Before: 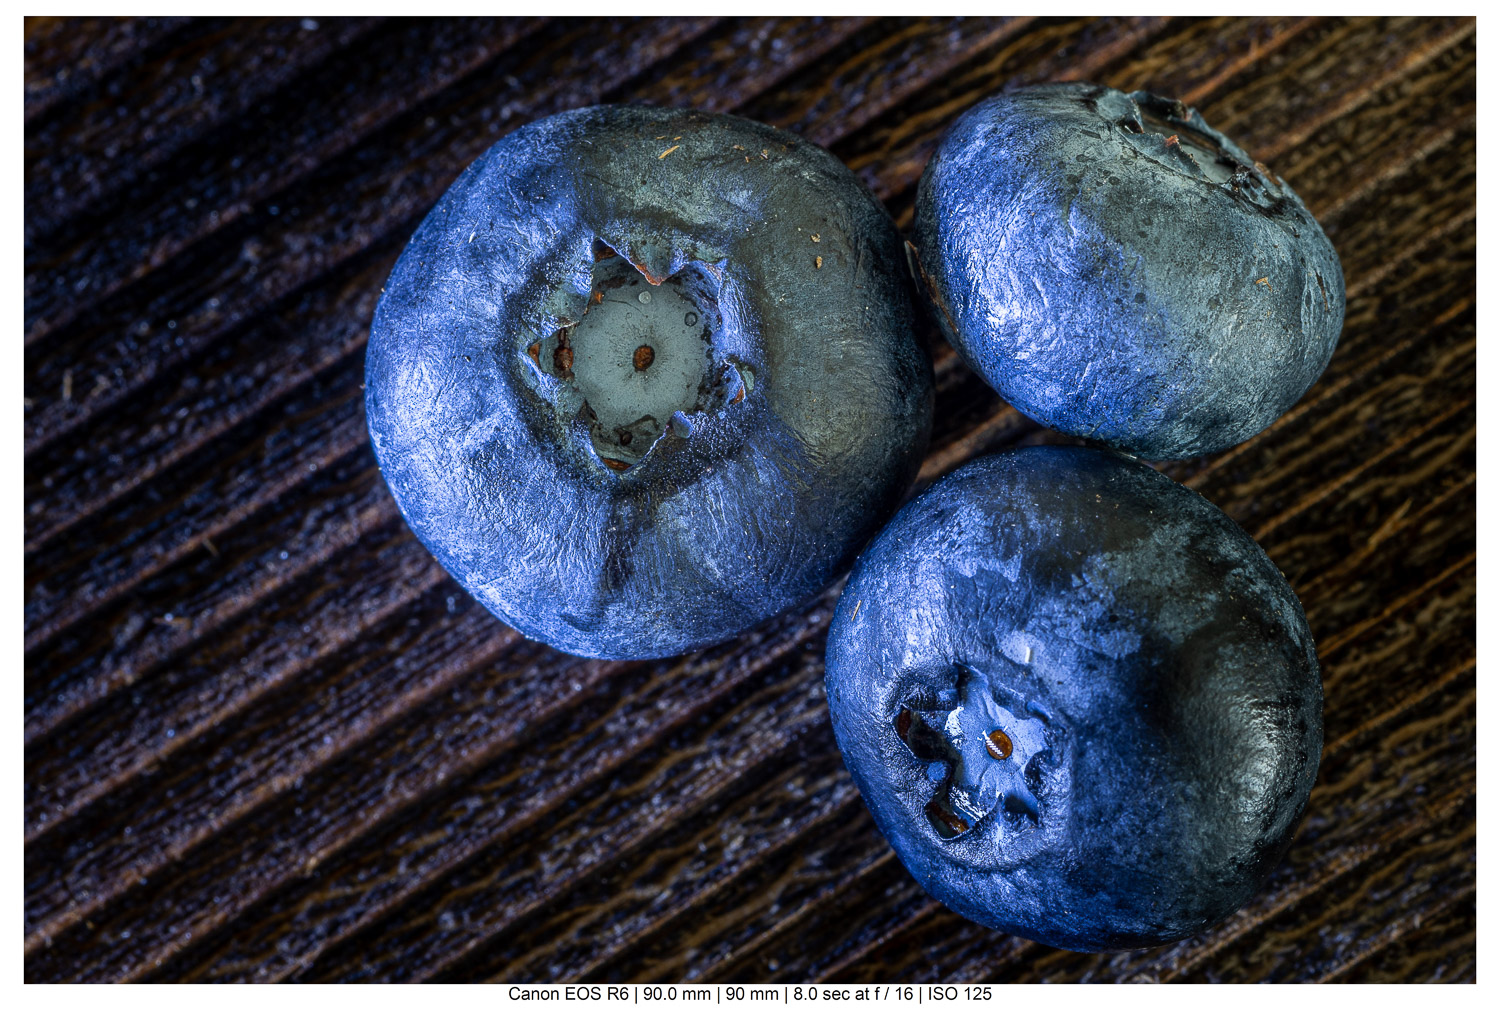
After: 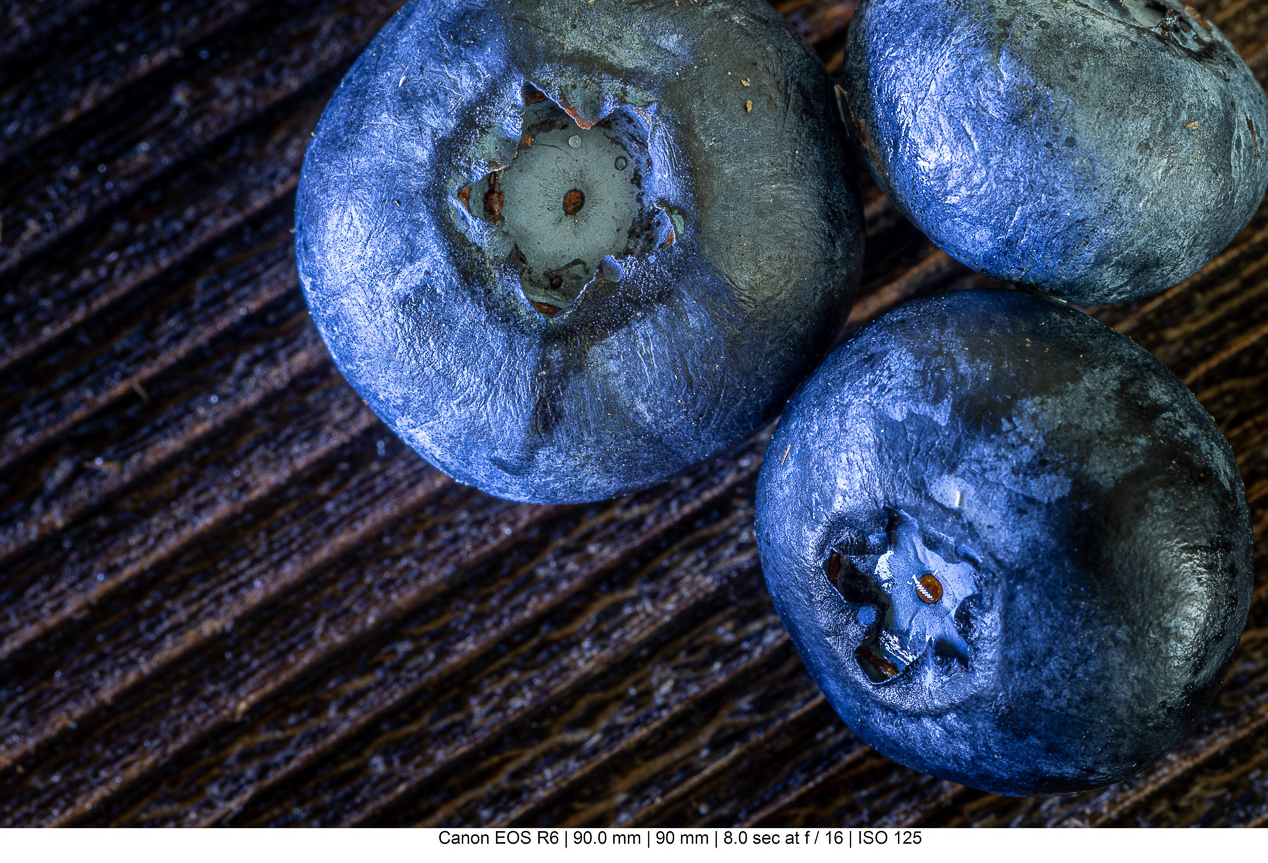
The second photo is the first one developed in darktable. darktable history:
crop and rotate: left 4.69%, top 15.406%, right 10.715%
